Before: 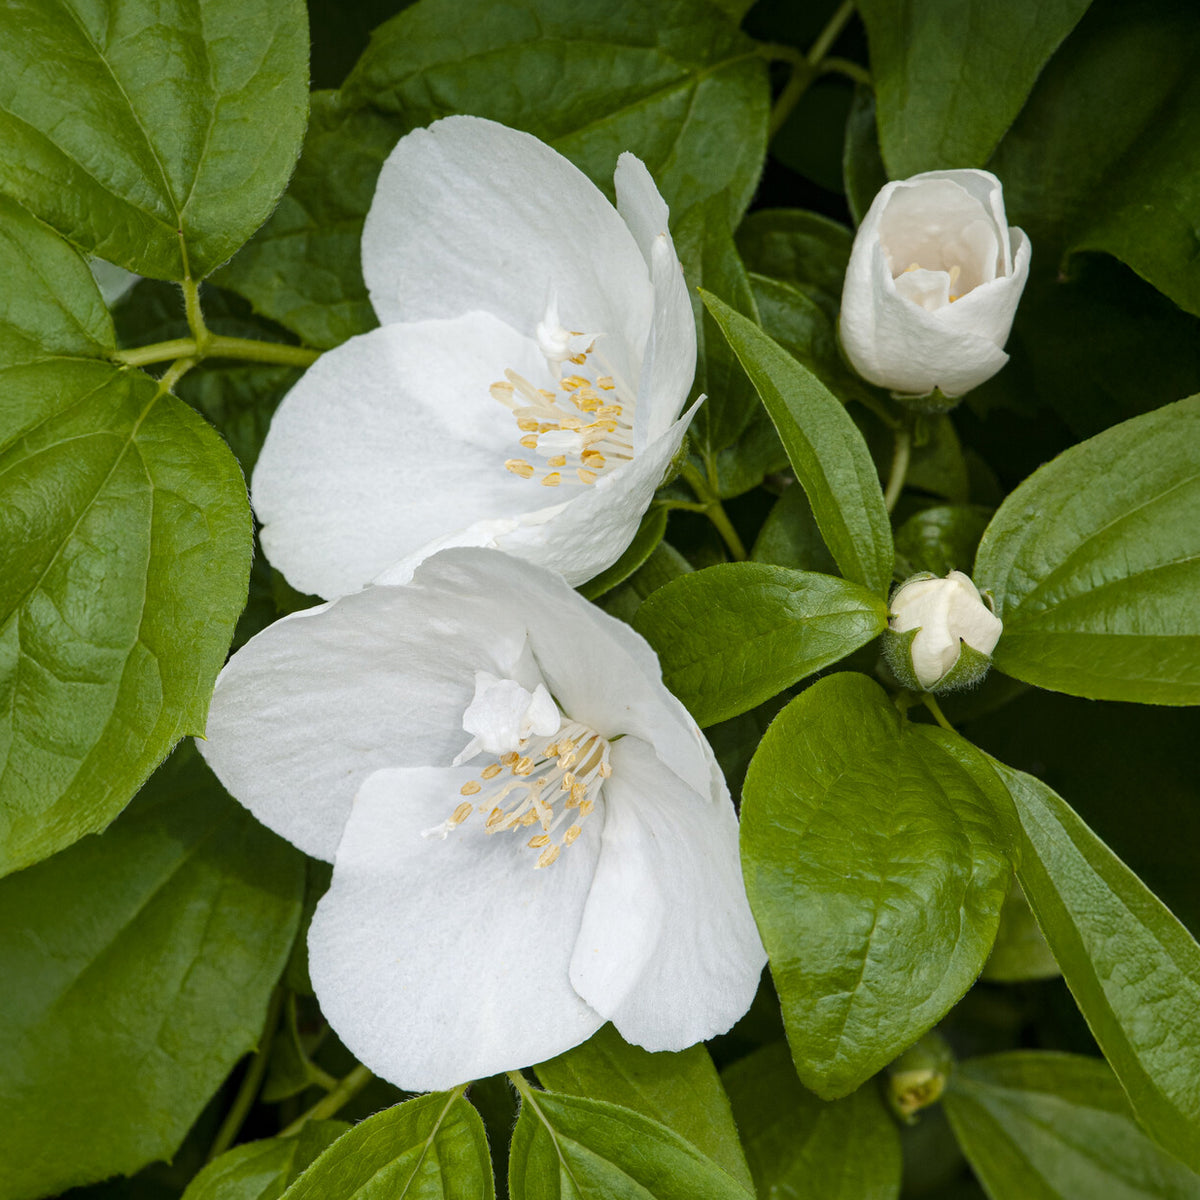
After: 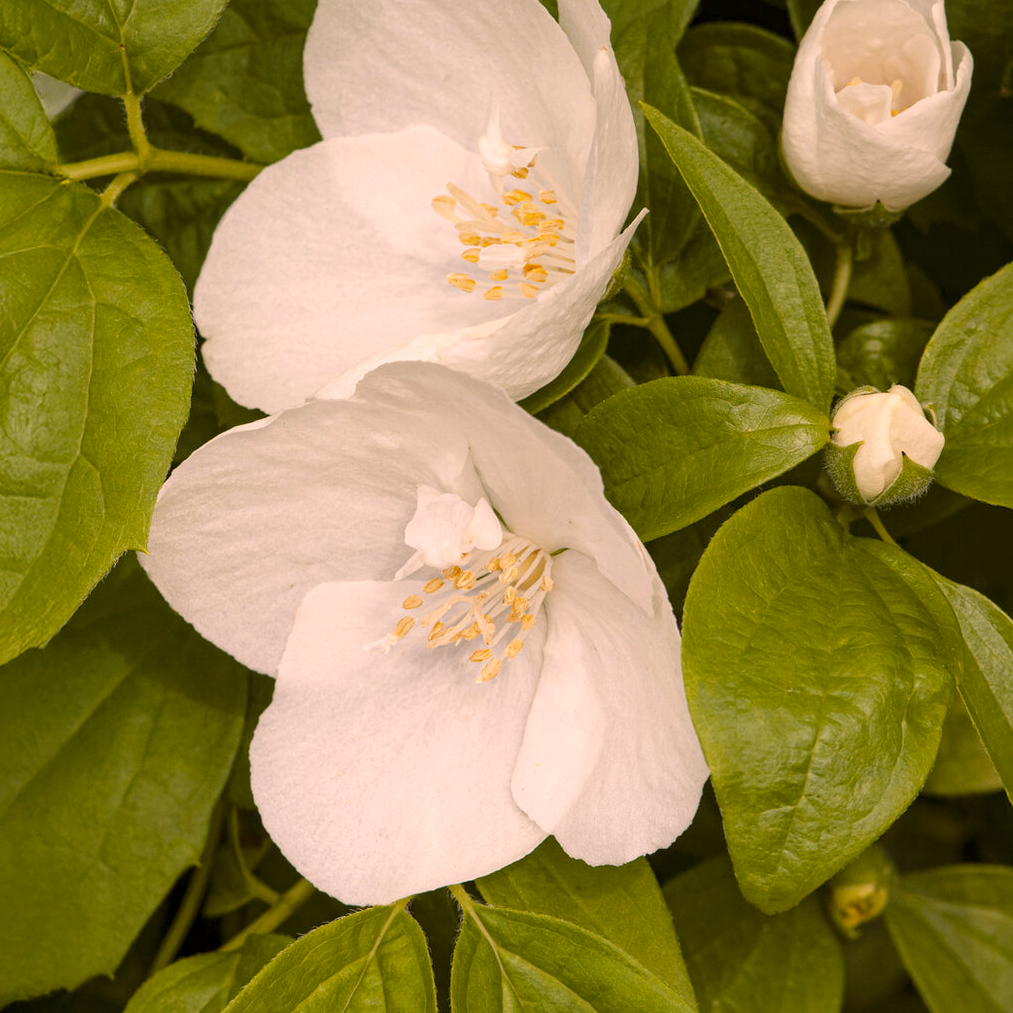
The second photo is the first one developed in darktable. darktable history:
crop and rotate: left 4.842%, top 15.51%, right 10.668%
color balance rgb: shadows lift › luminance -5%, shadows lift › chroma 1.1%, shadows lift › hue 219°, power › luminance 10%, power › chroma 2.83%, power › hue 60°, highlights gain › chroma 4.52%, highlights gain › hue 33.33°, saturation formula JzAzBz (2021)
